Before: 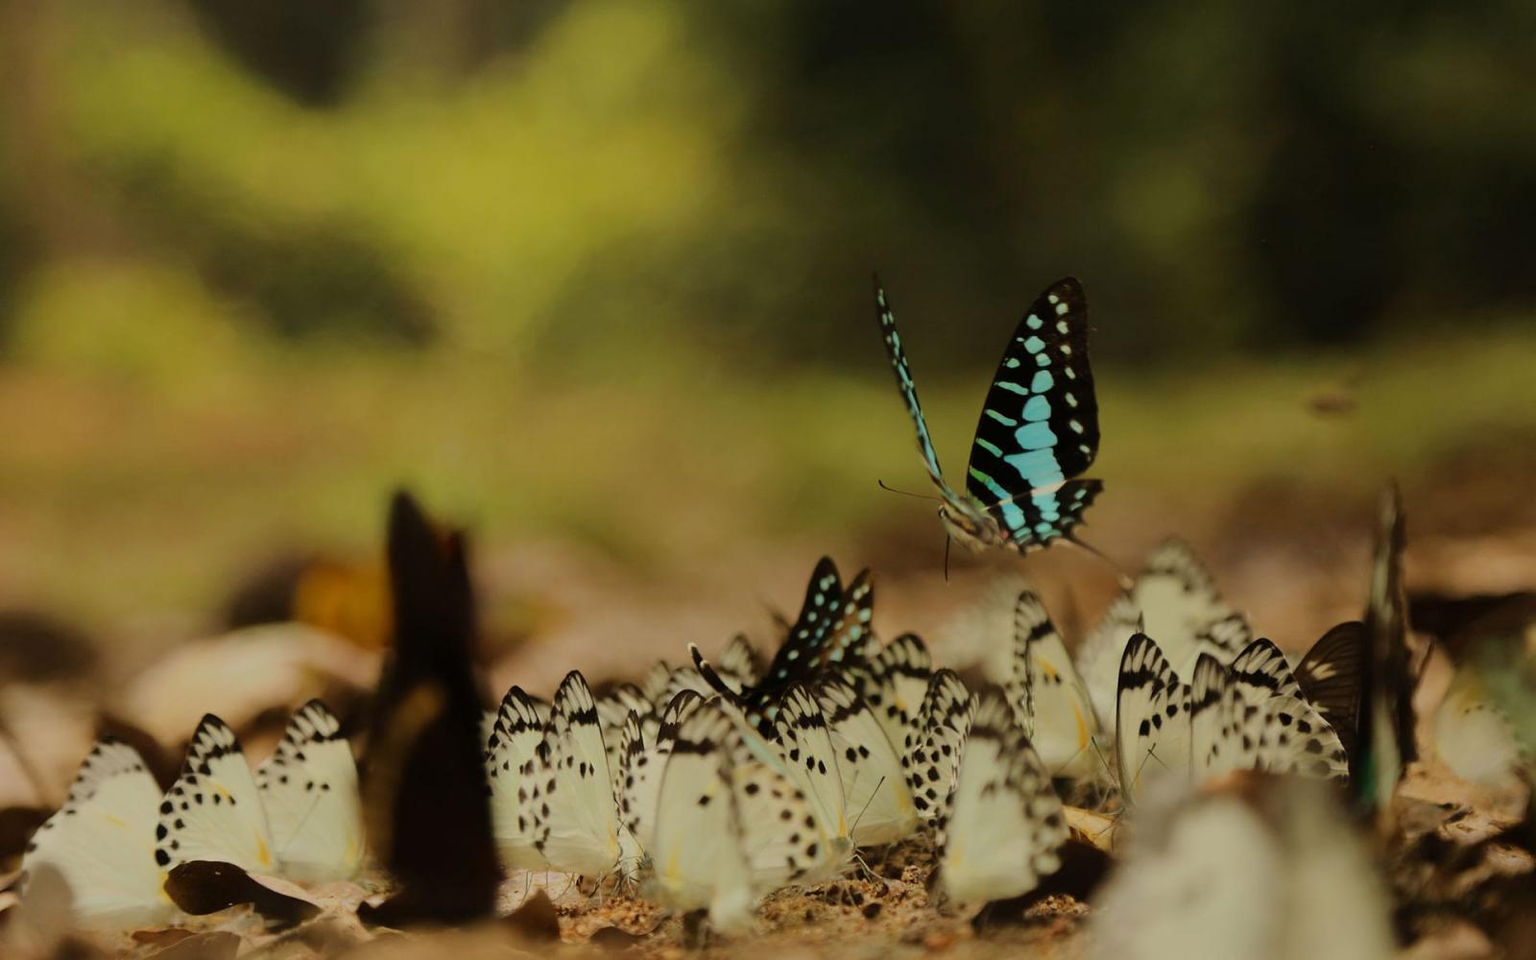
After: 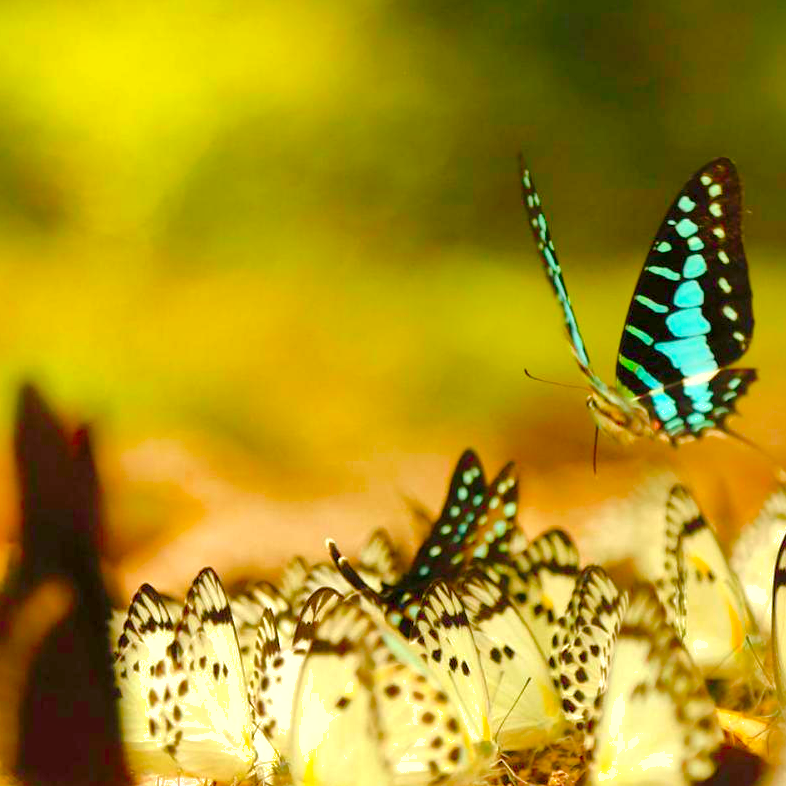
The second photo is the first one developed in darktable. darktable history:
crop and rotate: angle 0.025°, left 24.442%, top 13.15%, right 26.378%, bottom 8.128%
exposure: exposure 0.428 EV, compensate exposure bias true, compensate highlight preservation false
shadows and highlights: on, module defaults
levels: levels [0, 0.397, 0.955]
tone equalizer: -8 EV -0.764 EV, -7 EV -0.705 EV, -6 EV -0.579 EV, -5 EV -0.417 EV, -3 EV 0.404 EV, -2 EV 0.6 EV, -1 EV 0.674 EV, +0 EV 0.726 EV
color balance rgb: linear chroma grading › global chroma 14.517%, perceptual saturation grading › global saturation 24.131%, perceptual saturation grading › highlights -24.432%, perceptual saturation grading › mid-tones 23.902%, perceptual saturation grading › shadows 39.472%
